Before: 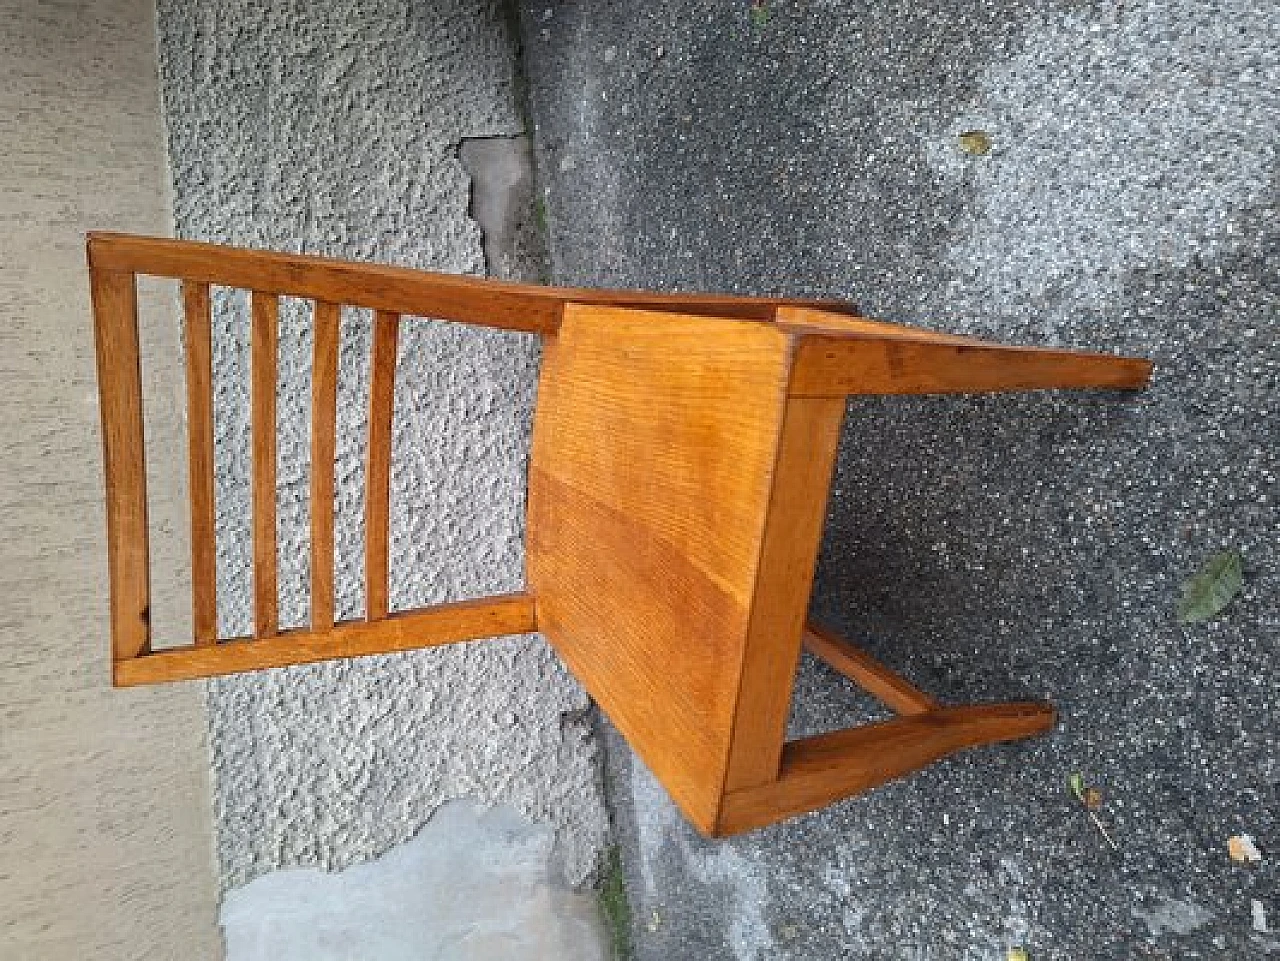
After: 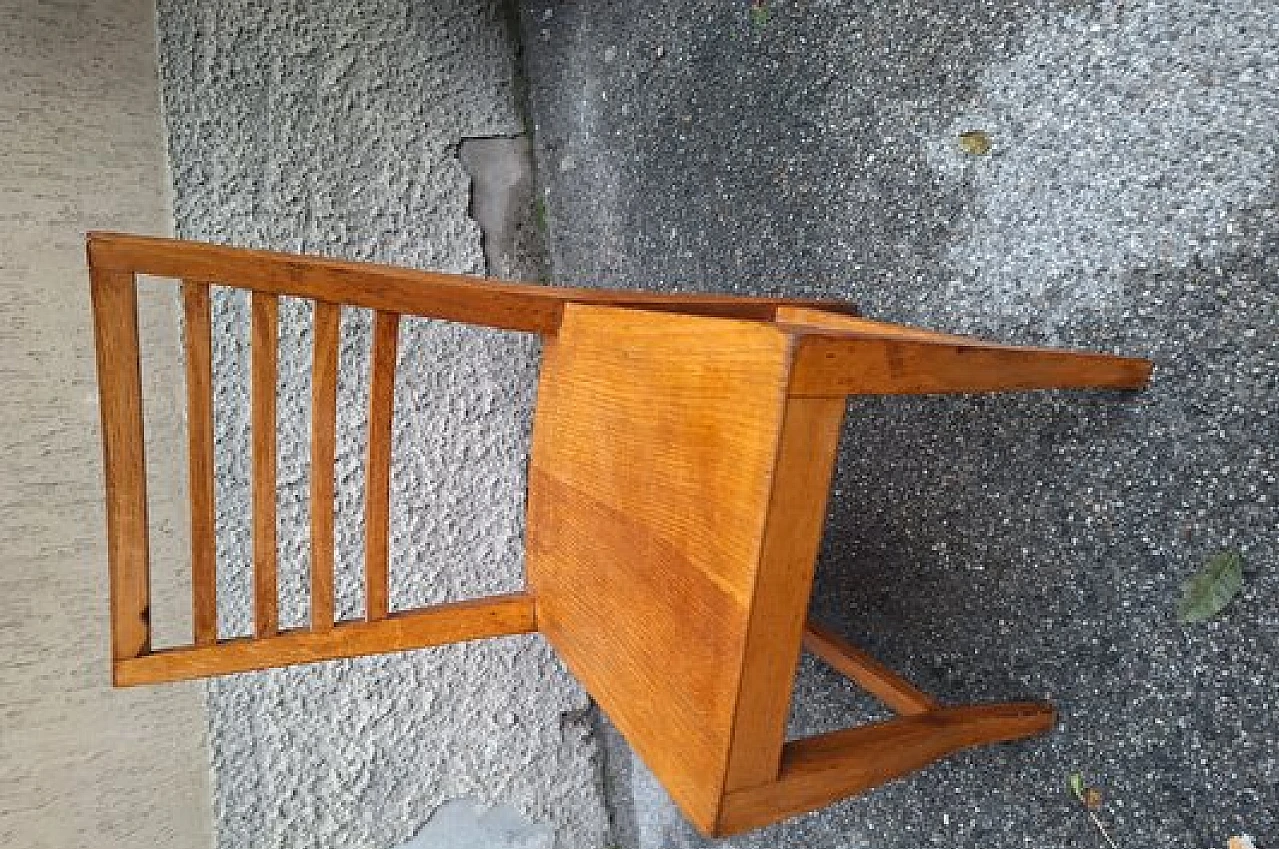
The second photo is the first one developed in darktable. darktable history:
crop and rotate: top 0%, bottom 11.556%
